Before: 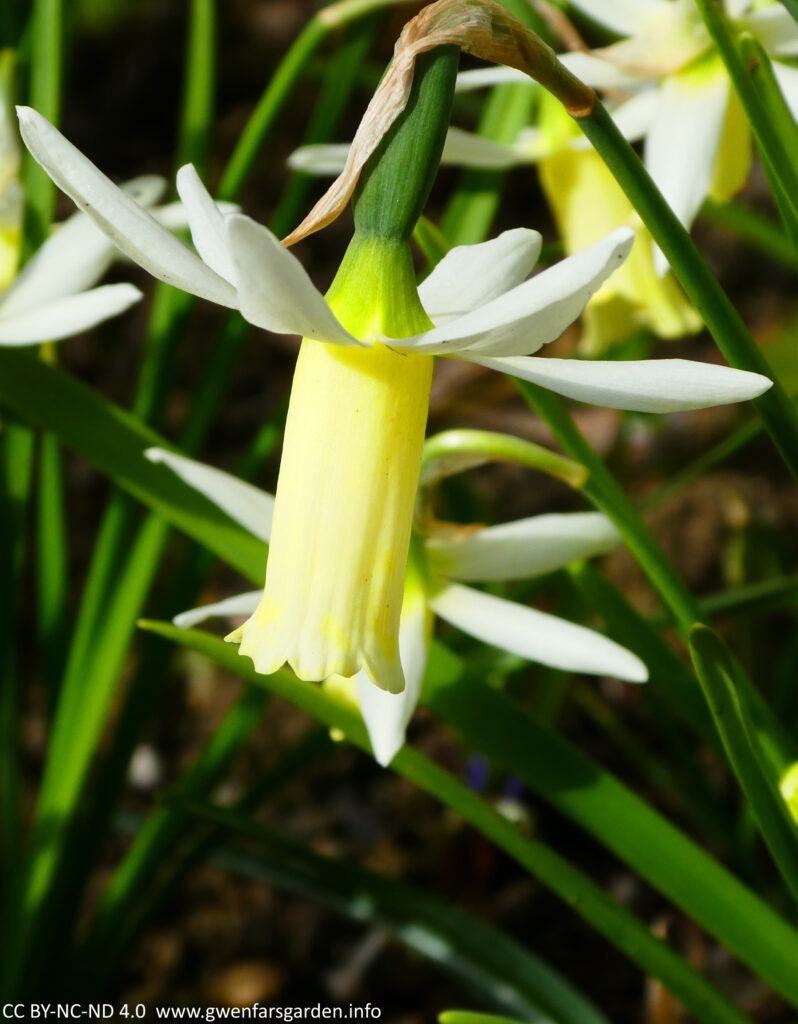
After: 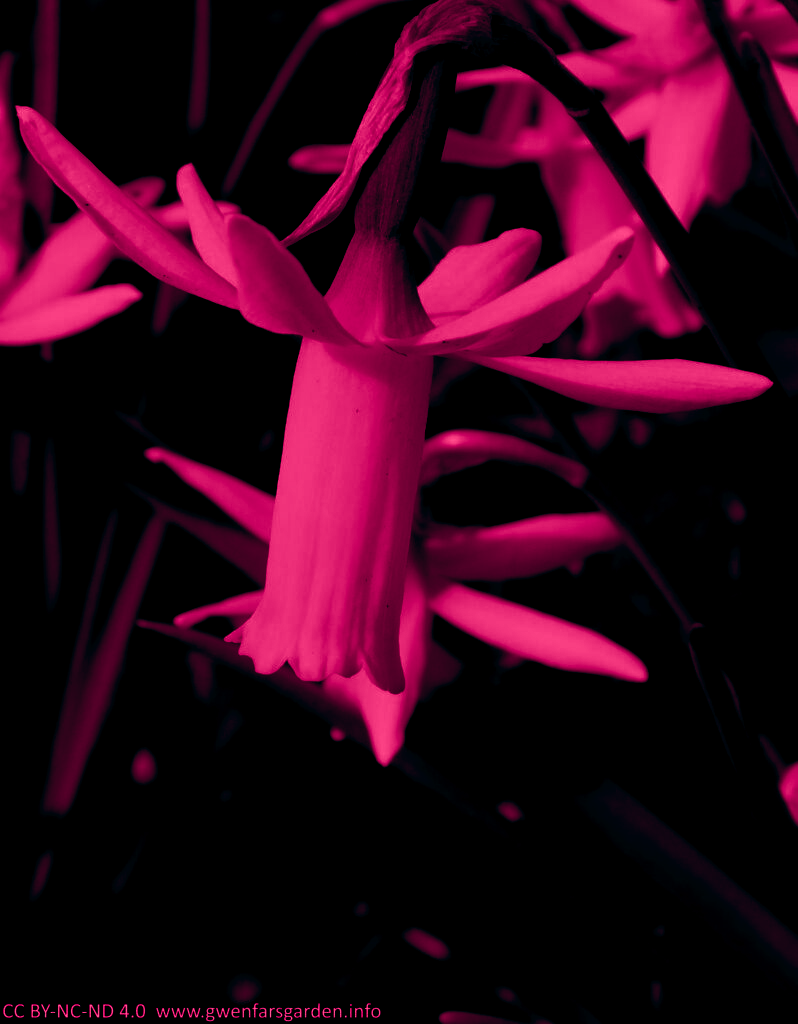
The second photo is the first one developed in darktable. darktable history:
color balance rgb: shadows lift › luminance -18.76%, shadows lift › chroma 35.44%, power › luminance -3.76%, power › hue 142.17°, highlights gain › chroma 7.5%, highlights gain › hue 184.75°, global offset › luminance -0.52%, global offset › chroma 0.91%, global offset › hue 173.36°, shadows fall-off 300%, white fulcrum 2 EV, highlights fall-off 300%, linear chroma grading › shadows 17.19%, linear chroma grading › highlights 61.12%, linear chroma grading › global chroma 50%, hue shift -150.52°, perceptual brilliance grading › global brilliance 12%, mask middle-gray fulcrum 100%, contrast gray fulcrum 38.43%, contrast 35.15%, saturation formula JzAzBz (2021)
color calibration: output gray [0.25, 0.35, 0.4, 0], x 0.383, y 0.372, temperature 3905.17 K
exposure: exposure -1 EV, compensate highlight preservation false
